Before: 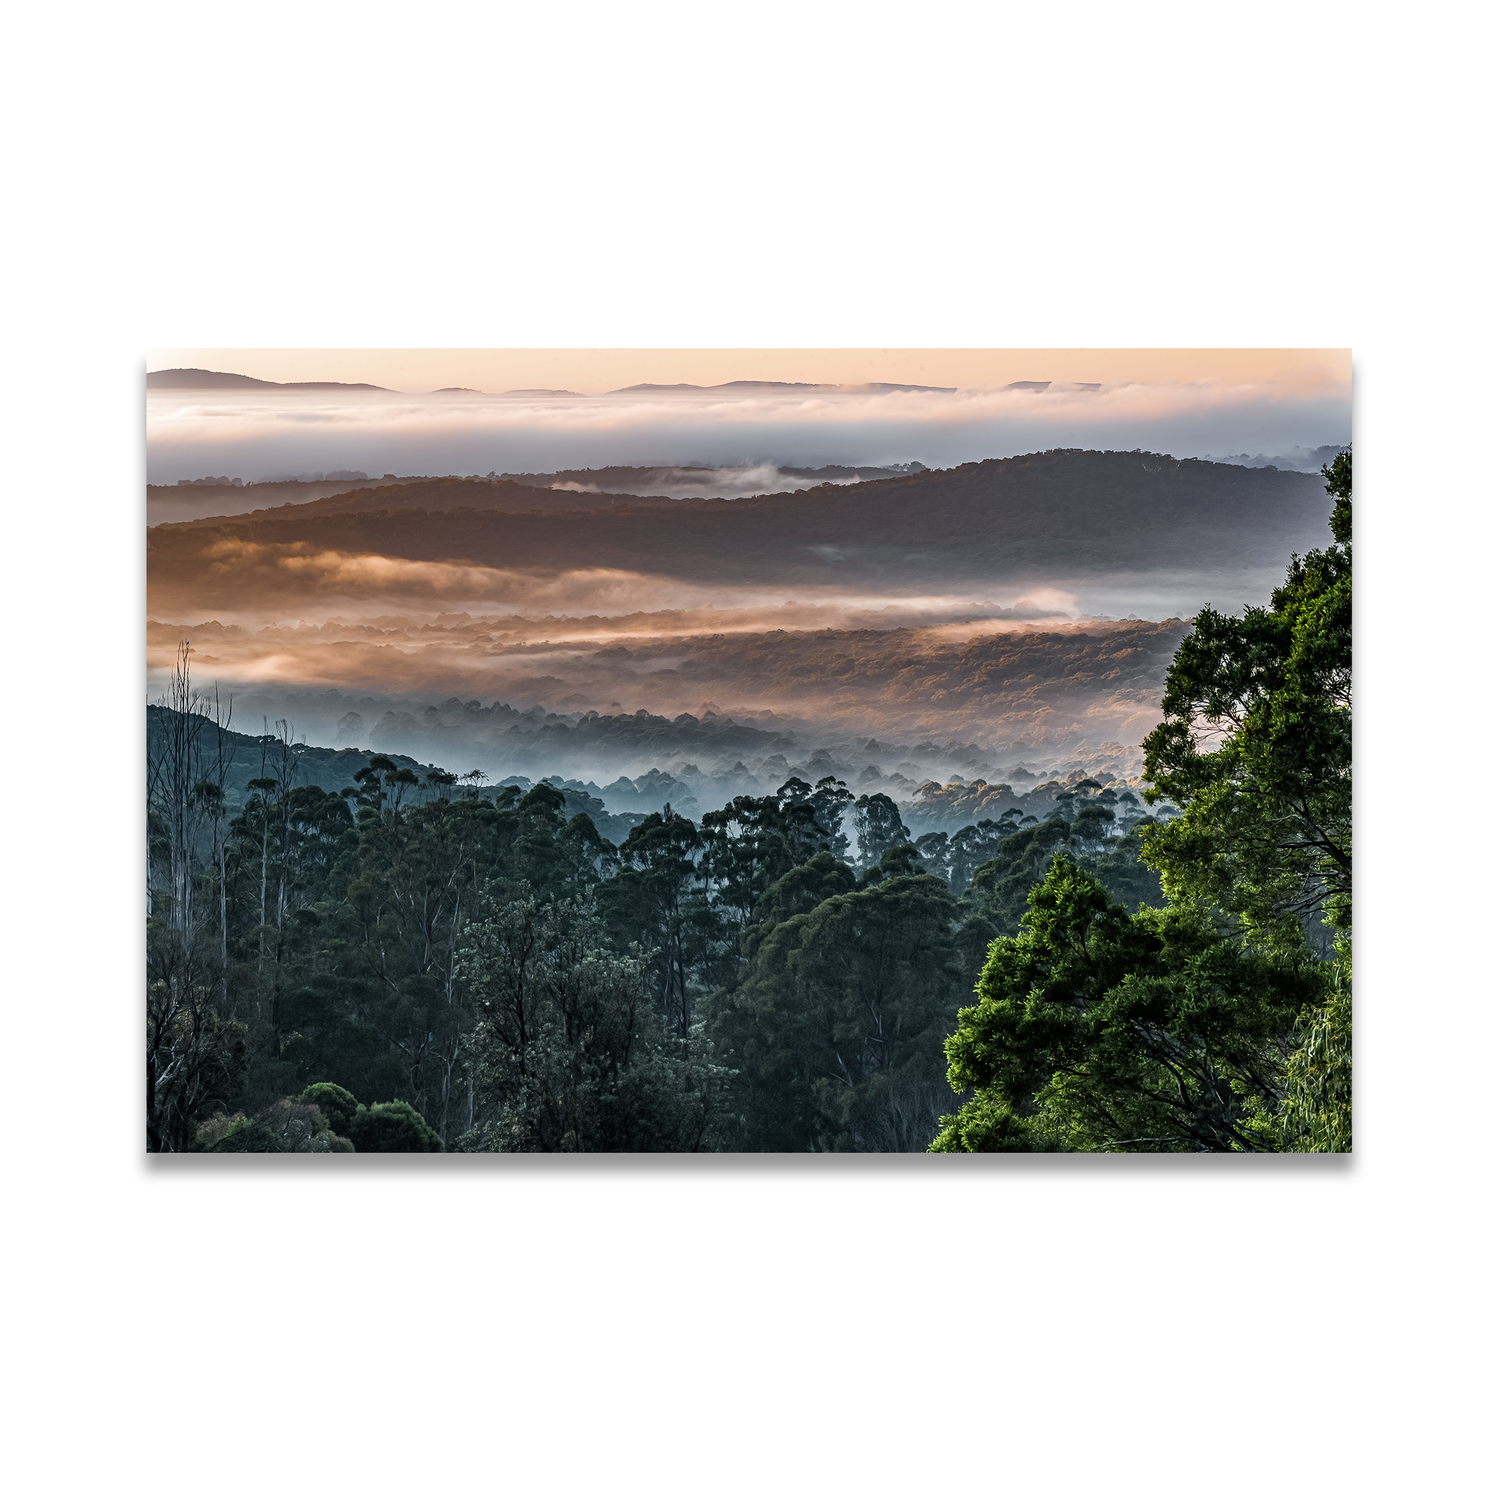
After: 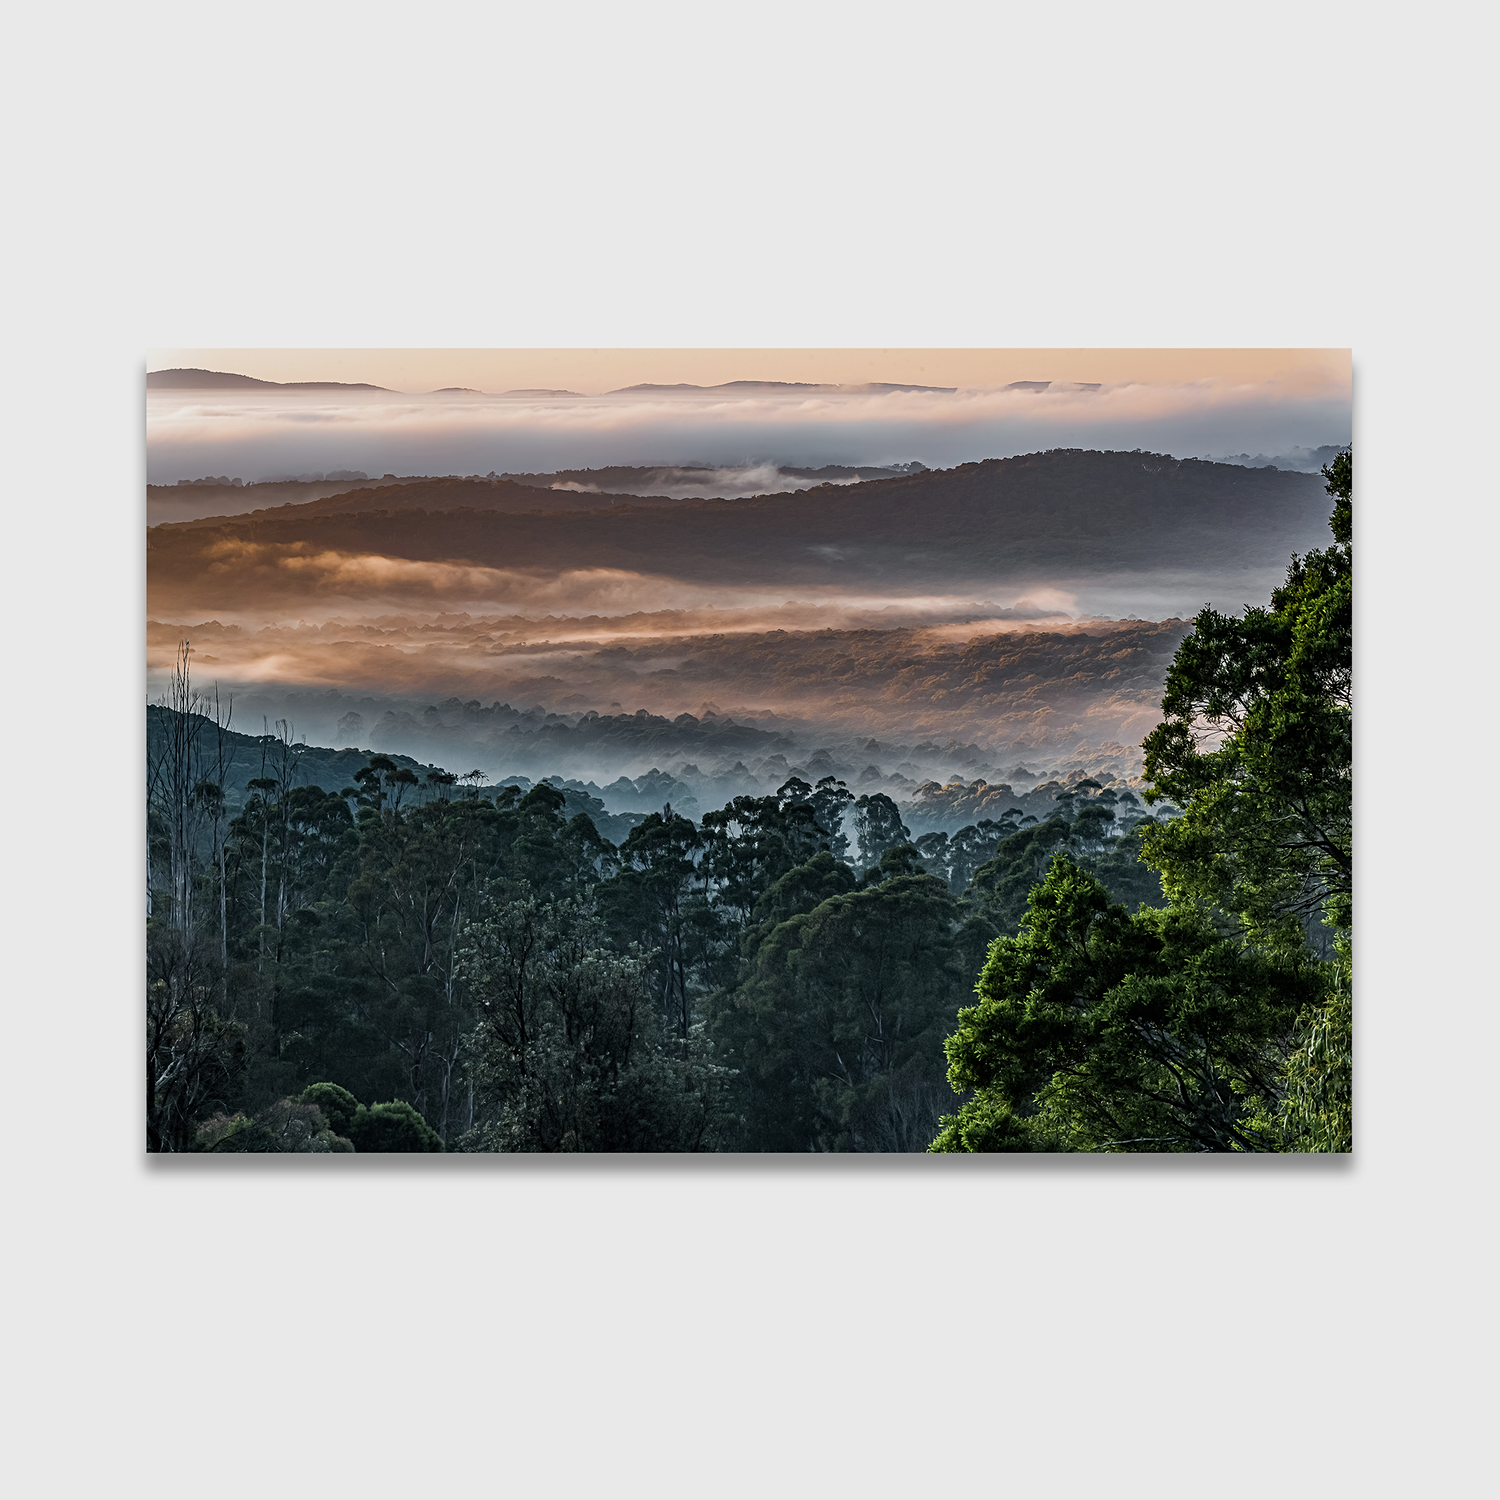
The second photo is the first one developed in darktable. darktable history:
sharpen: amount 0.2
white balance: emerald 1
exposure: exposure -0.293 EV, compensate highlight preservation false
